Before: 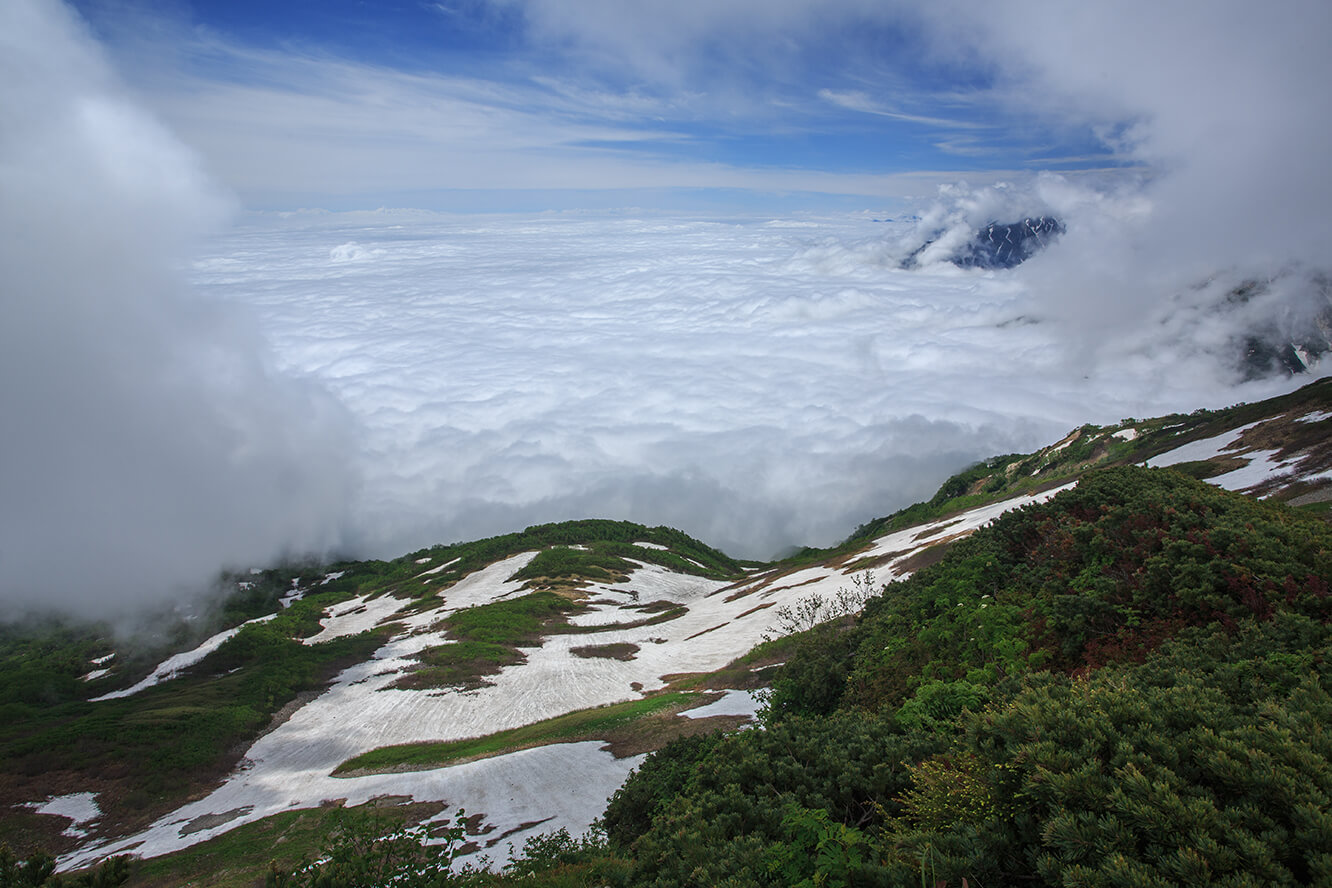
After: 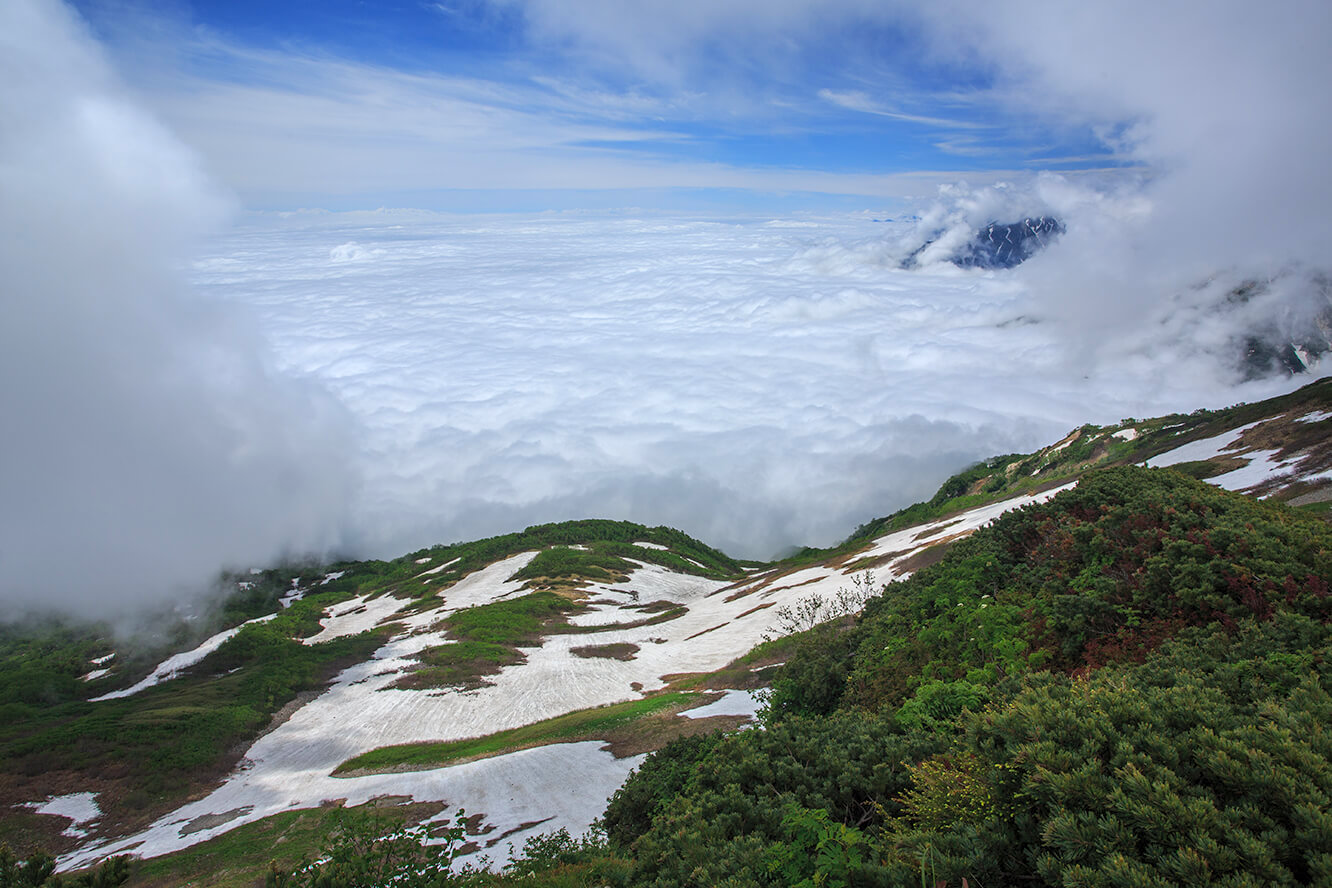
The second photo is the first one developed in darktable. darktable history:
contrast equalizer: octaves 7, y [[0.6 ×6], [0.55 ×6], [0 ×6], [0 ×6], [0 ×6]], mix 0.15
contrast brightness saturation: brightness 0.09, saturation 0.19
